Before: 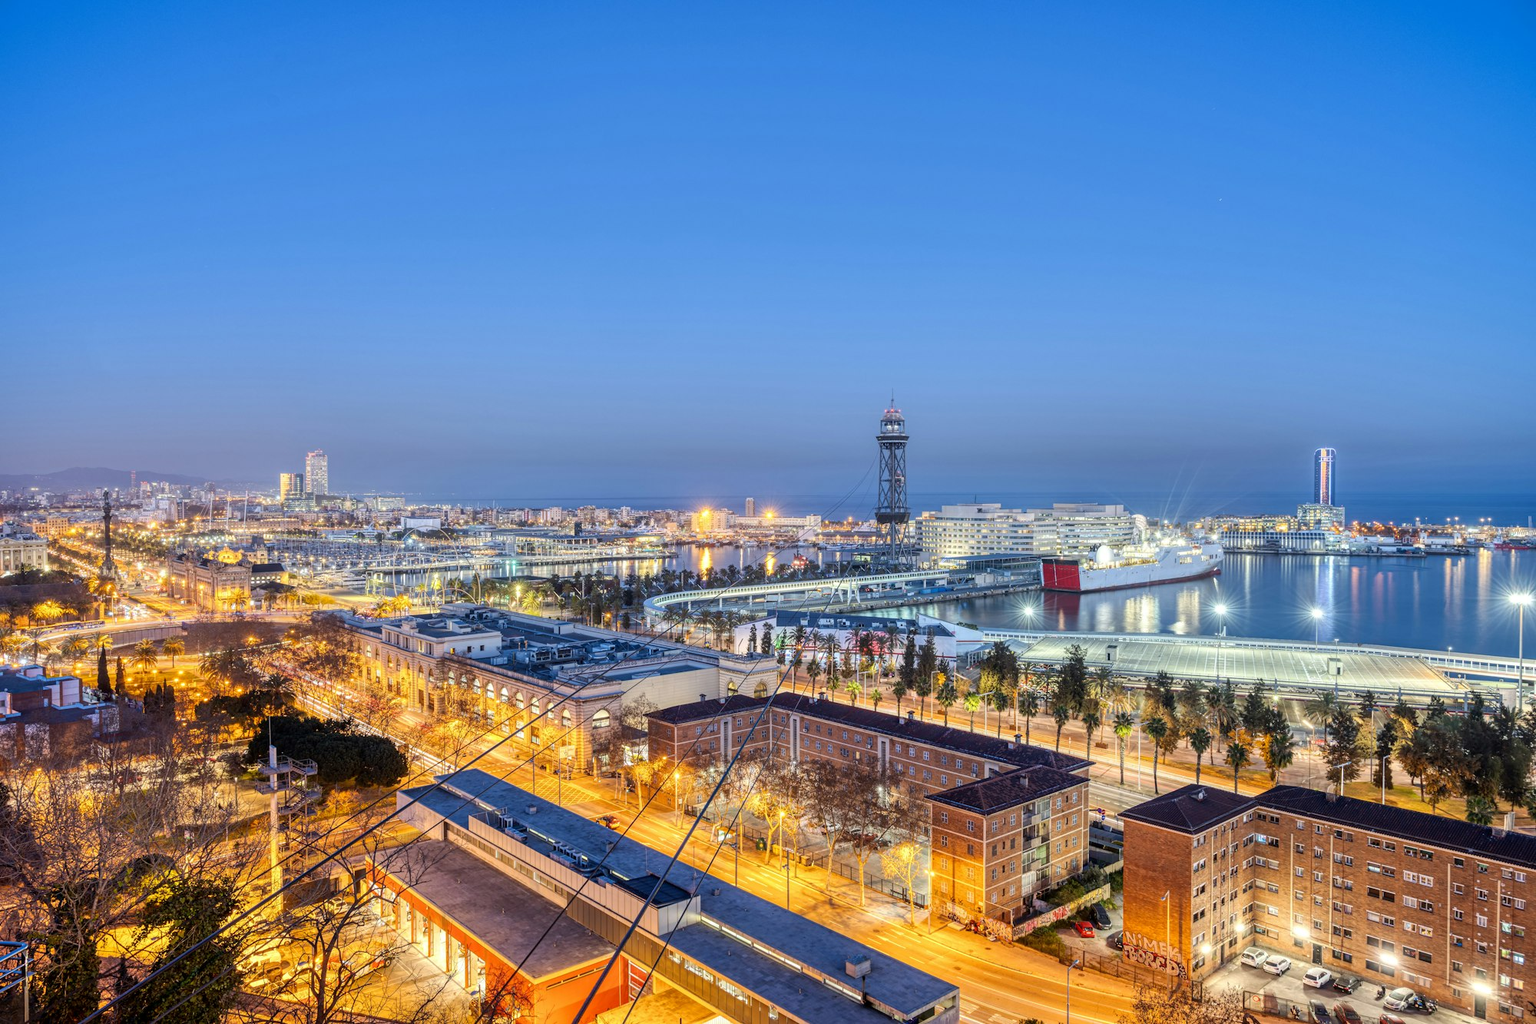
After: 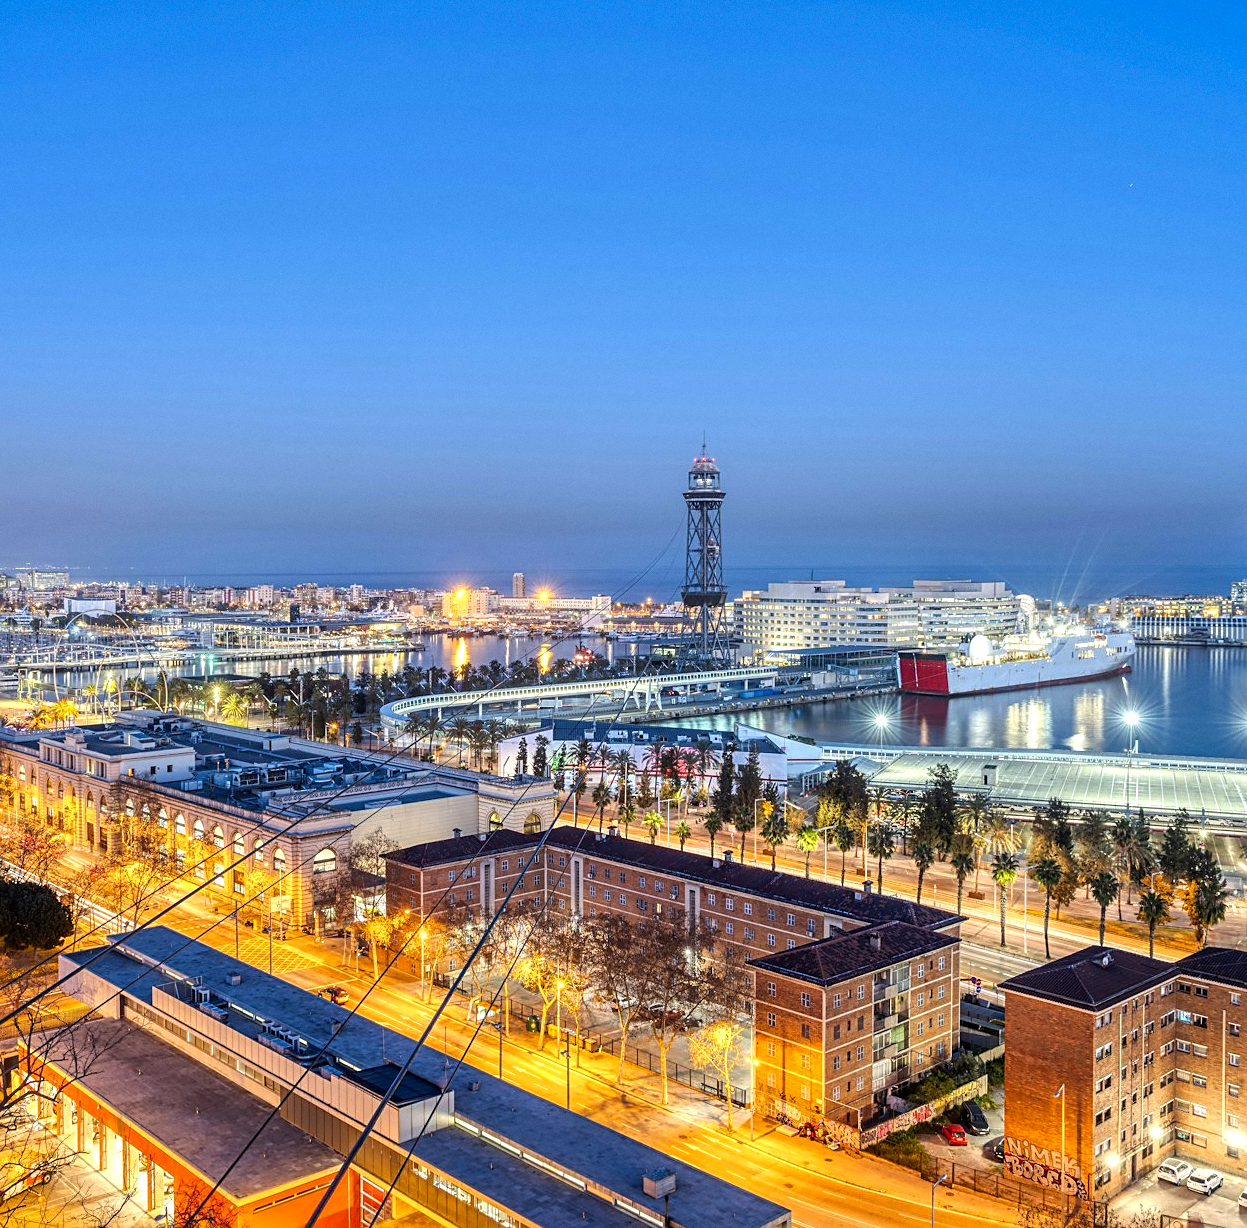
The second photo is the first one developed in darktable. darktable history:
sharpen: radius 1.864, amount 0.398, threshold 1.271
grain: coarseness 0.09 ISO, strength 10%
color balance: contrast 10%
crop and rotate: left 22.918%, top 5.629%, right 14.711%, bottom 2.247%
